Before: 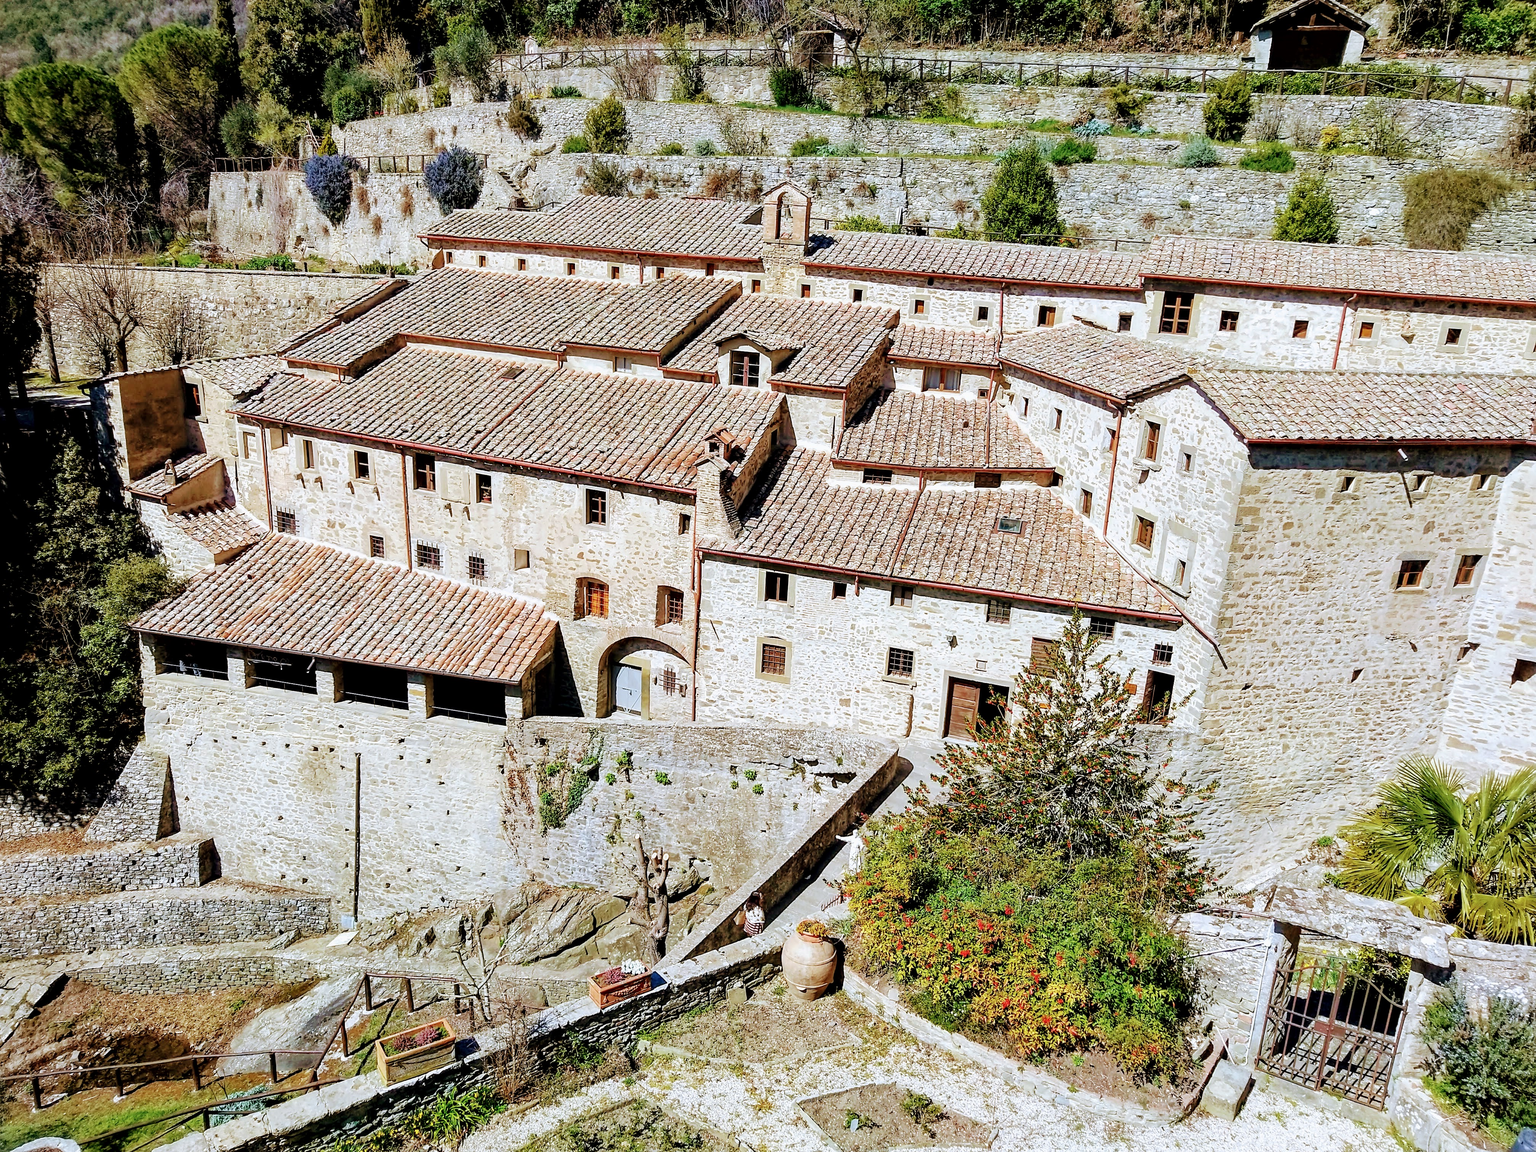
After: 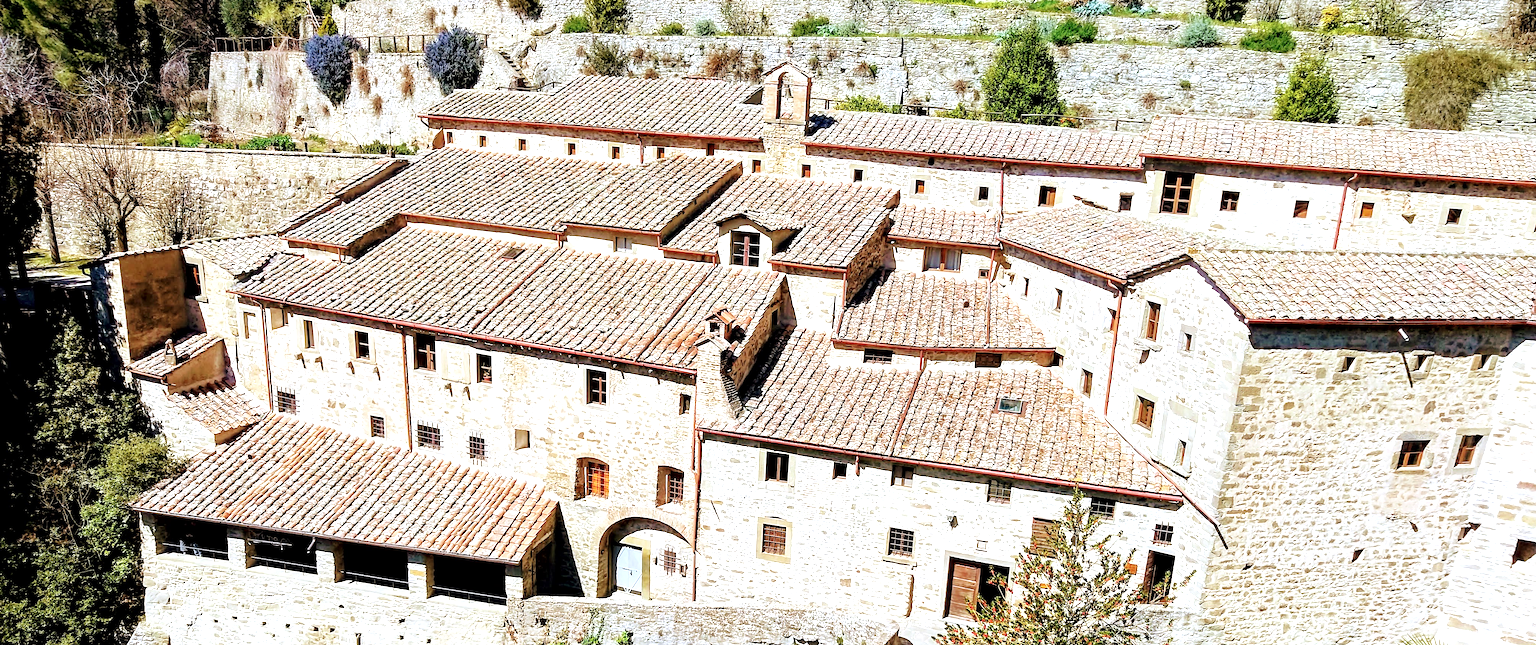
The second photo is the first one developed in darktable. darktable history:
crop and rotate: top 10.464%, bottom 33.488%
local contrast: mode bilateral grid, contrast 20, coarseness 51, detail 119%, midtone range 0.2
exposure: exposure 0.61 EV, compensate highlight preservation false
